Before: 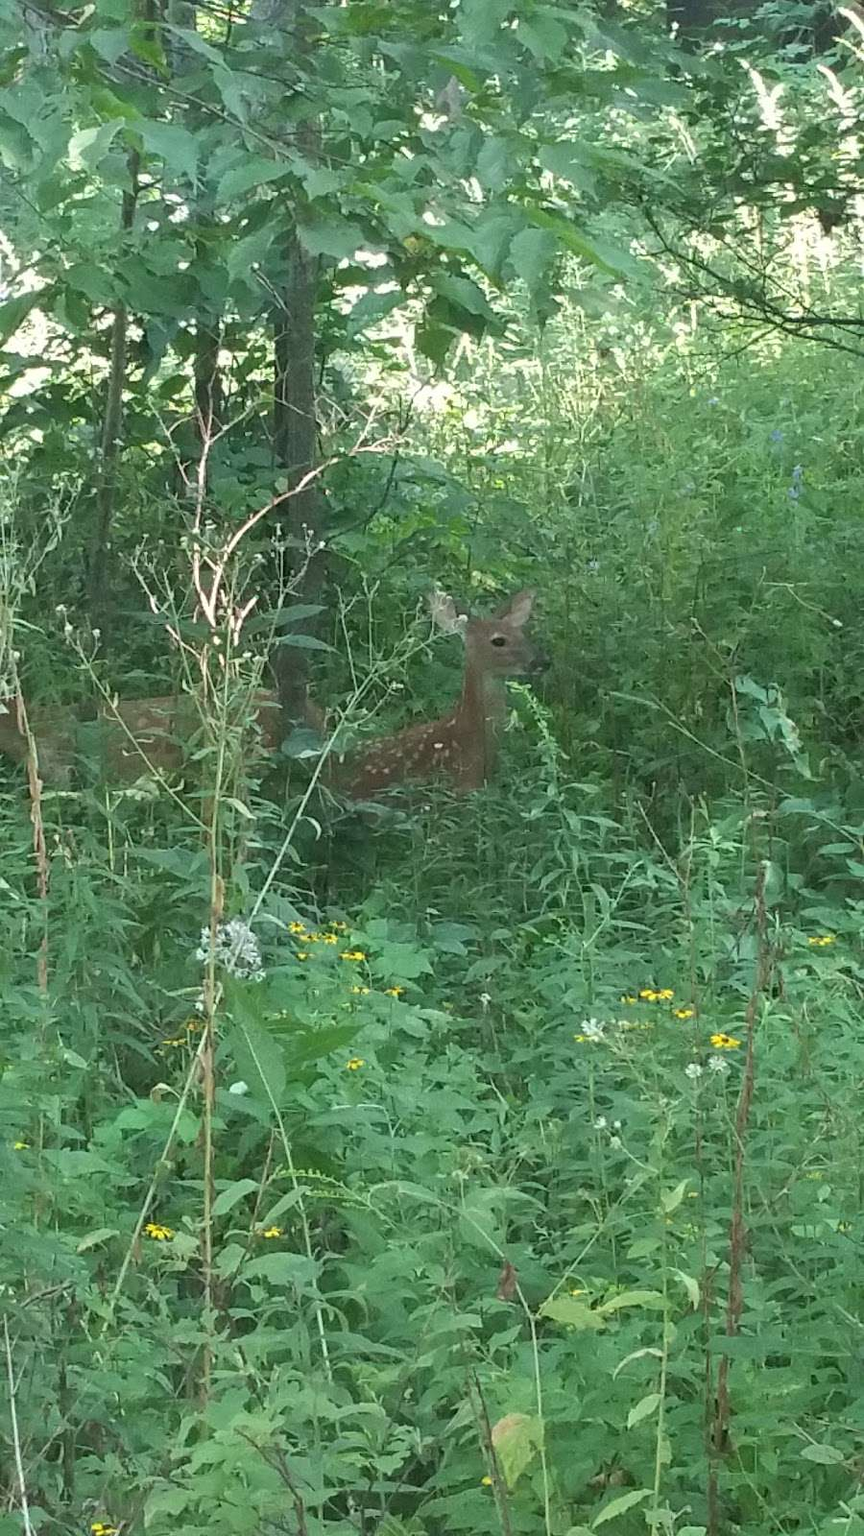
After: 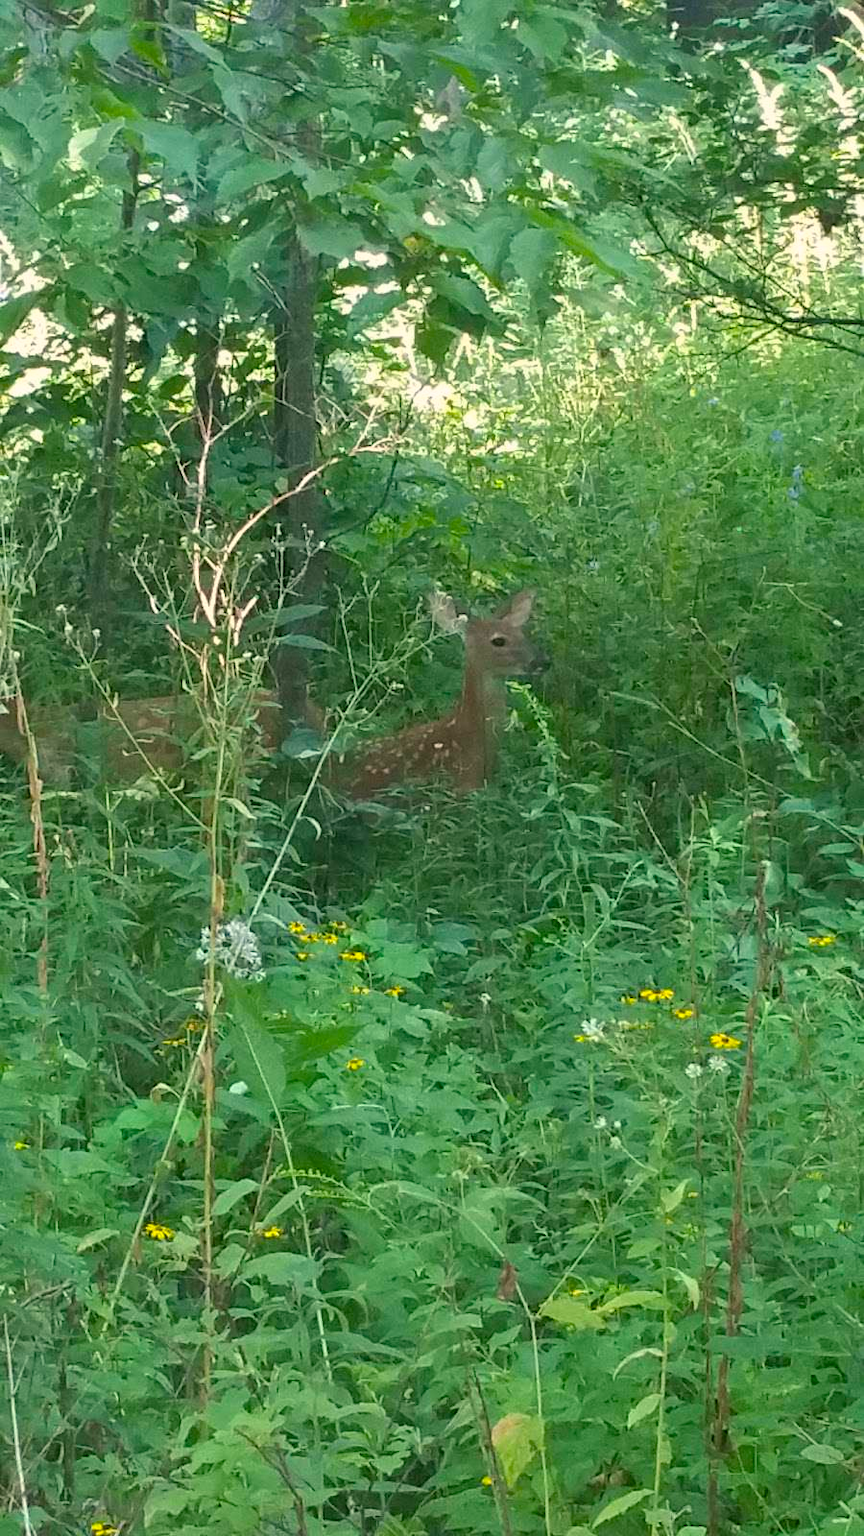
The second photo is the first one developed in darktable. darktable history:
color balance rgb: highlights gain › chroma 1.362%, highlights gain › hue 51.73°, perceptual saturation grading › global saturation 30.822%, global vibrance 20%
